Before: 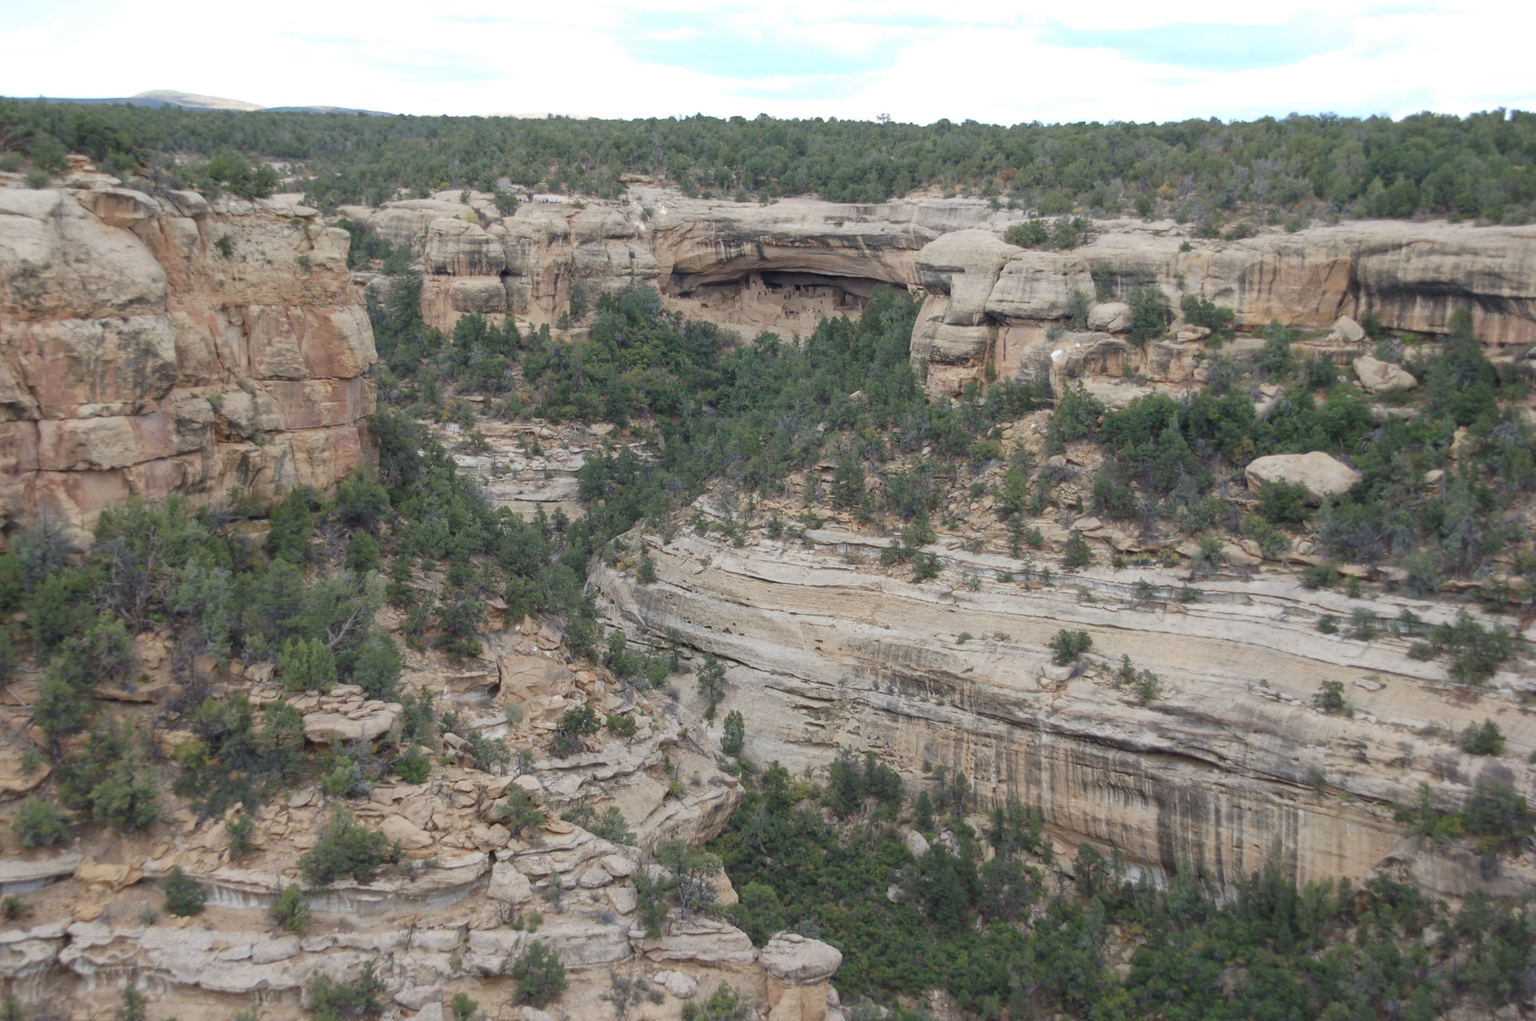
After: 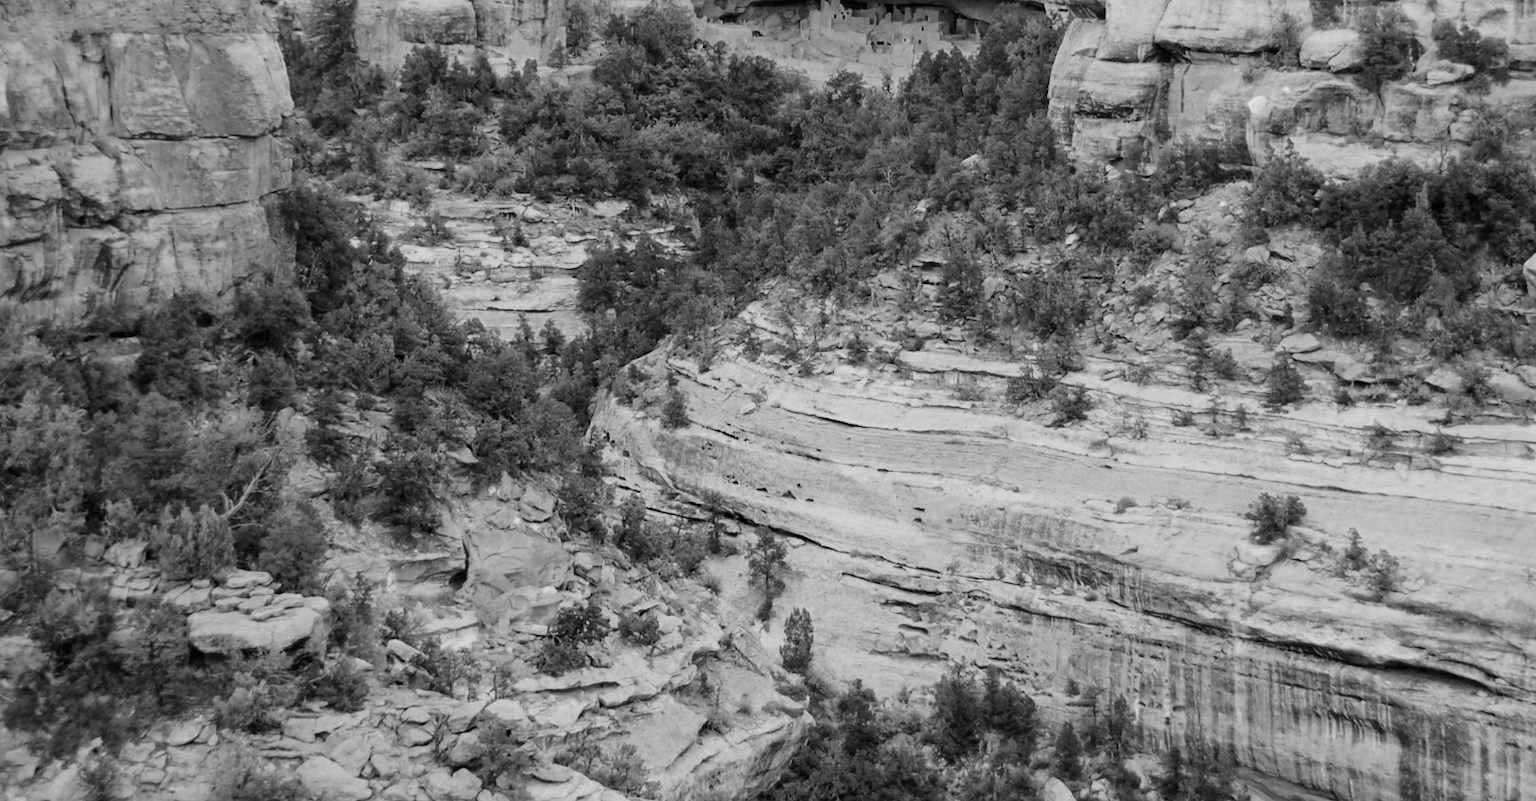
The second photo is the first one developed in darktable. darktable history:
color zones: curves: ch0 [(0.002, 0.589) (0.107, 0.484) (0.146, 0.249) (0.217, 0.352) (0.309, 0.525) (0.39, 0.404) (0.455, 0.169) (0.597, 0.055) (0.724, 0.212) (0.775, 0.691) (0.869, 0.571) (1, 0.587)]; ch1 [(0, 0) (0.143, 0) (0.286, 0) (0.429, 0) (0.571, 0) (0.714, 0) (0.857, 0)]
filmic rgb: black relative exposure -7.15 EV, white relative exposure 5.36 EV, hardness 3.02
crop: left 11.123%, top 27.61%, right 18.3%, bottom 17.034%
tone equalizer: -8 EV -1.08 EV, -7 EV -1.01 EV, -6 EV -0.867 EV, -5 EV -0.578 EV, -3 EV 0.578 EV, -2 EV 0.867 EV, -1 EV 1.01 EV, +0 EV 1.08 EV, edges refinement/feathering 500, mask exposure compensation -1.57 EV, preserve details no
